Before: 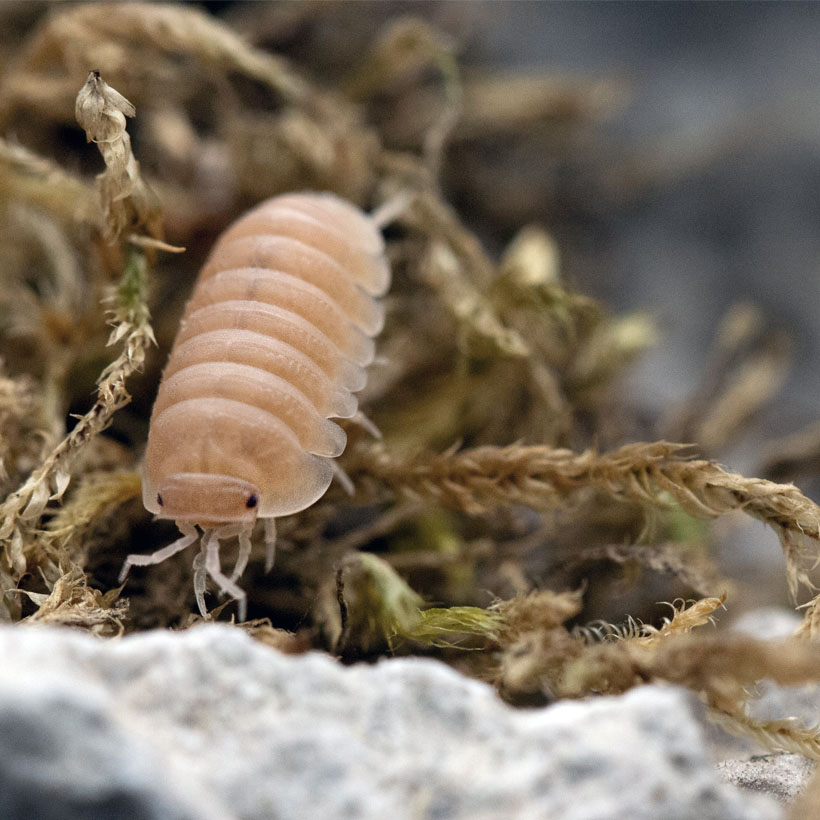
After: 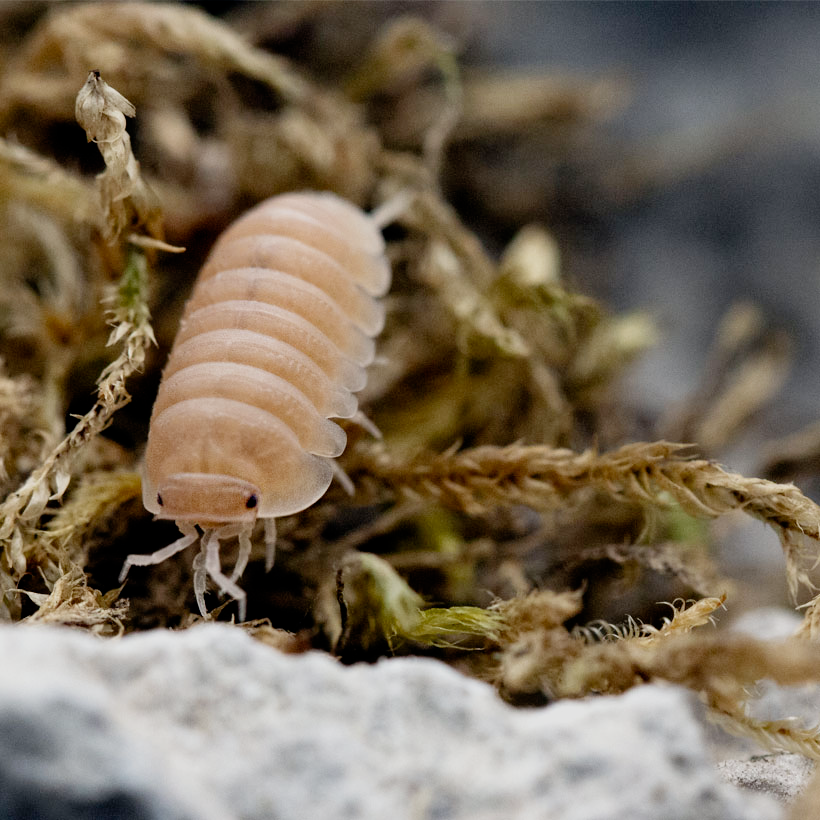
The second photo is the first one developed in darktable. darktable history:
filmic rgb: black relative exposure -7.74 EV, white relative exposure 4.46 EV, hardness 3.76, latitude 49.81%, contrast 1.101, preserve chrominance no, color science v3 (2019), use custom middle-gray values true
